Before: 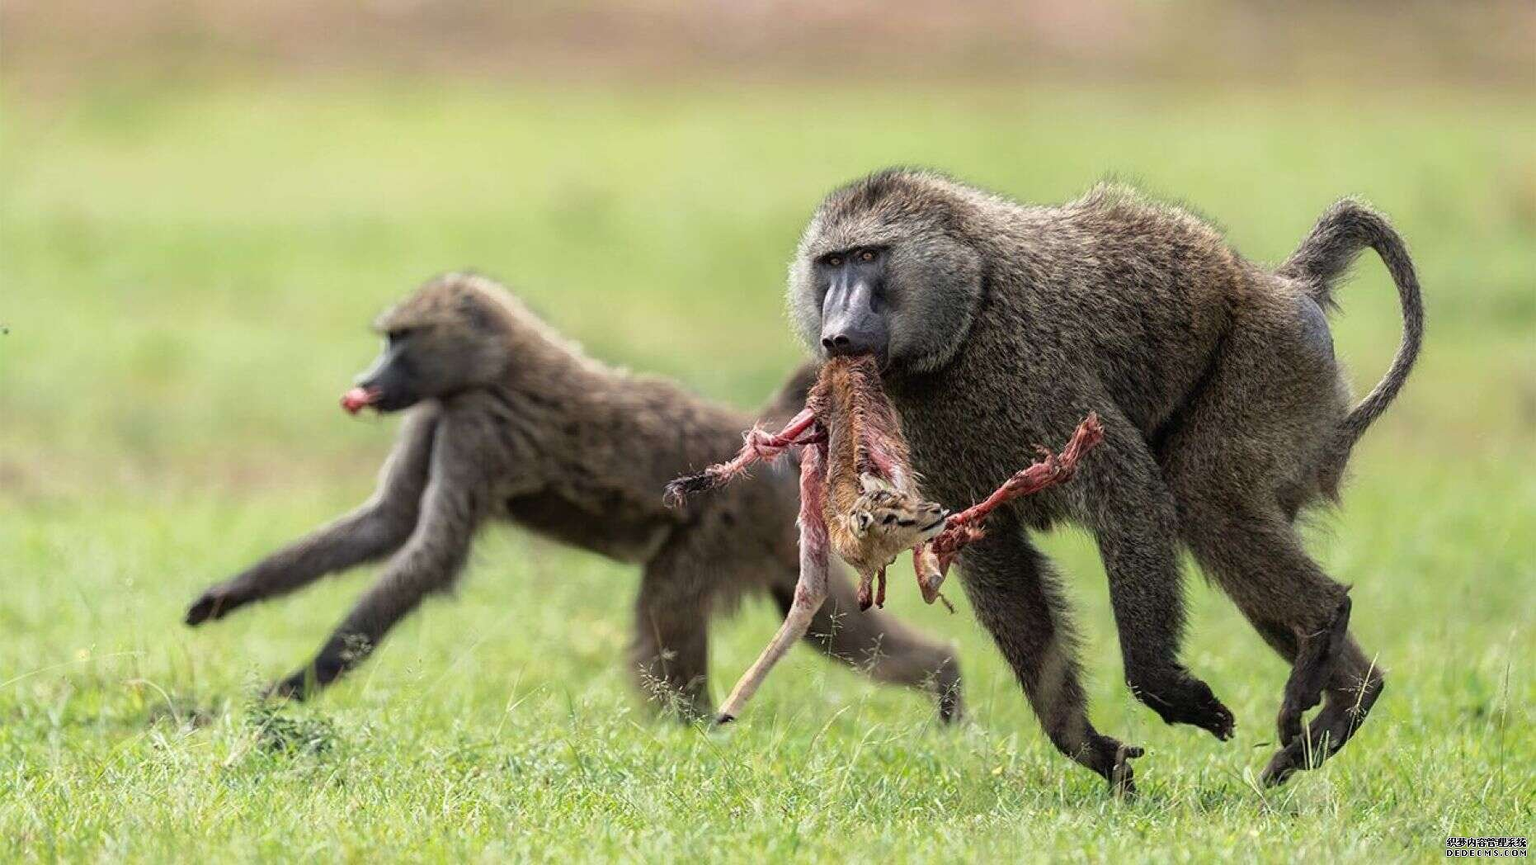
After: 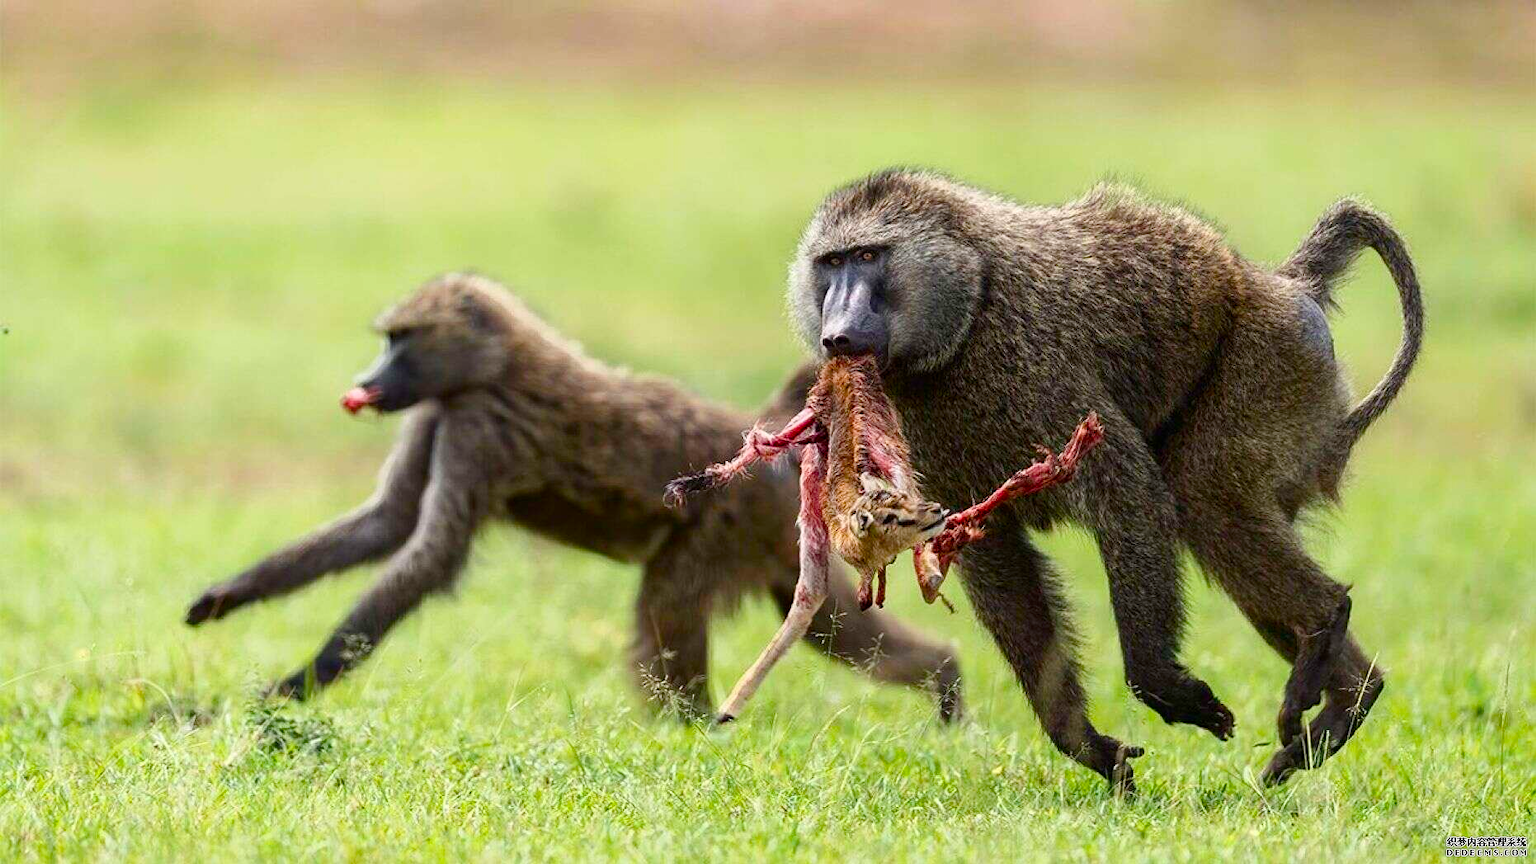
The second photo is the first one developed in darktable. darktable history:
color balance rgb: perceptual saturation grading › global saturation 35%, perceptual saturation grading › highlights -30%, perceptual saturation grading › shadows 35%, perceptual brilliance grading › global brilliance 3%, perceptual brilliance grading › highlights -3%, perceptual brilliance grading › shadows 3%
contrast brightness saturation: contrast 0.15, brightness -0.01, saturation 0.1
